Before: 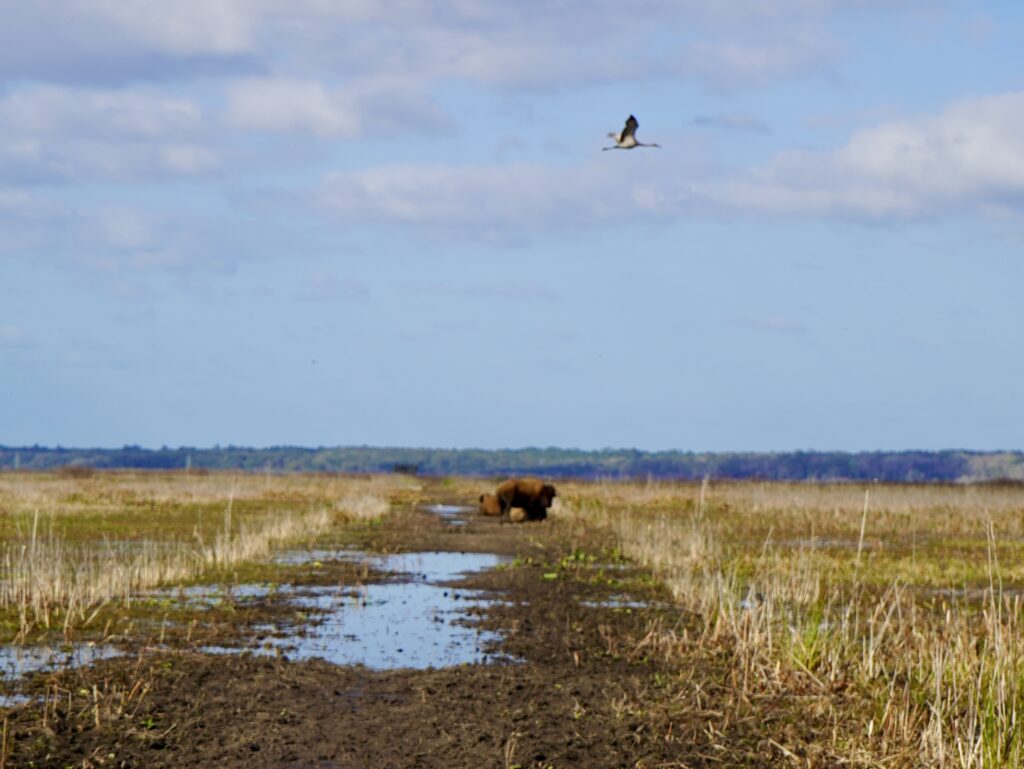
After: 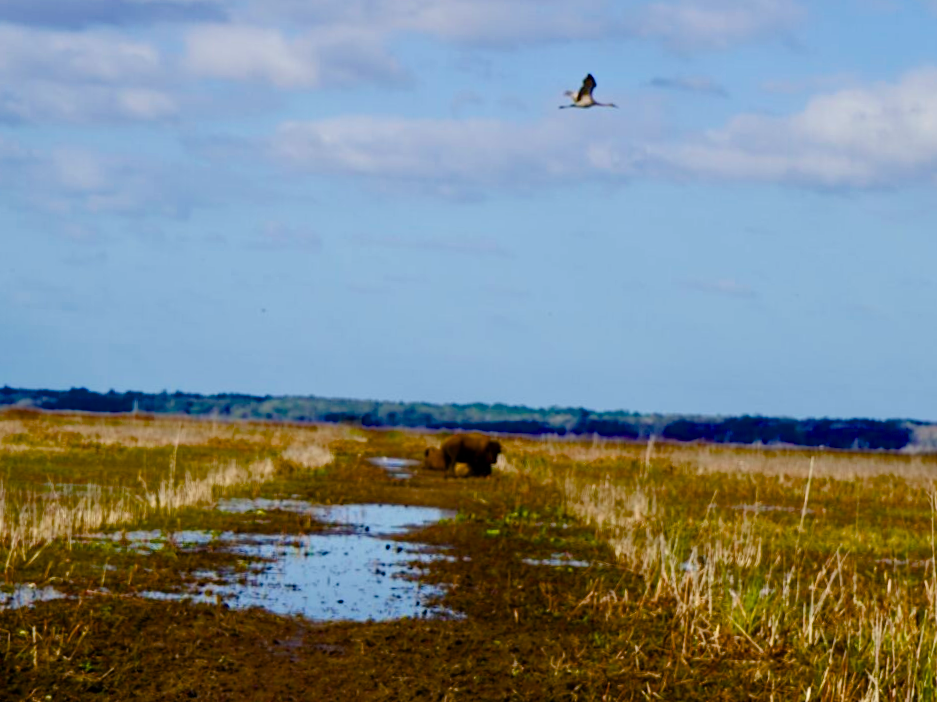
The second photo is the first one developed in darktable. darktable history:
crop and rotate: angle -1.88°, left 3.106%, top 4.022%, right 1.429%, bottom 0.674%
color balance rgb: power › luminance -9.124%, perceptual saturation grading › global saturation 24.055%, perceptual saturation grading › highlights -23.513%, perceptual saturation grading › mid-tones 24.072%, perceptual saturation grading › shadows 41.068%, global vibrance 16.356%, saturation formula JzAzBz (2021)
